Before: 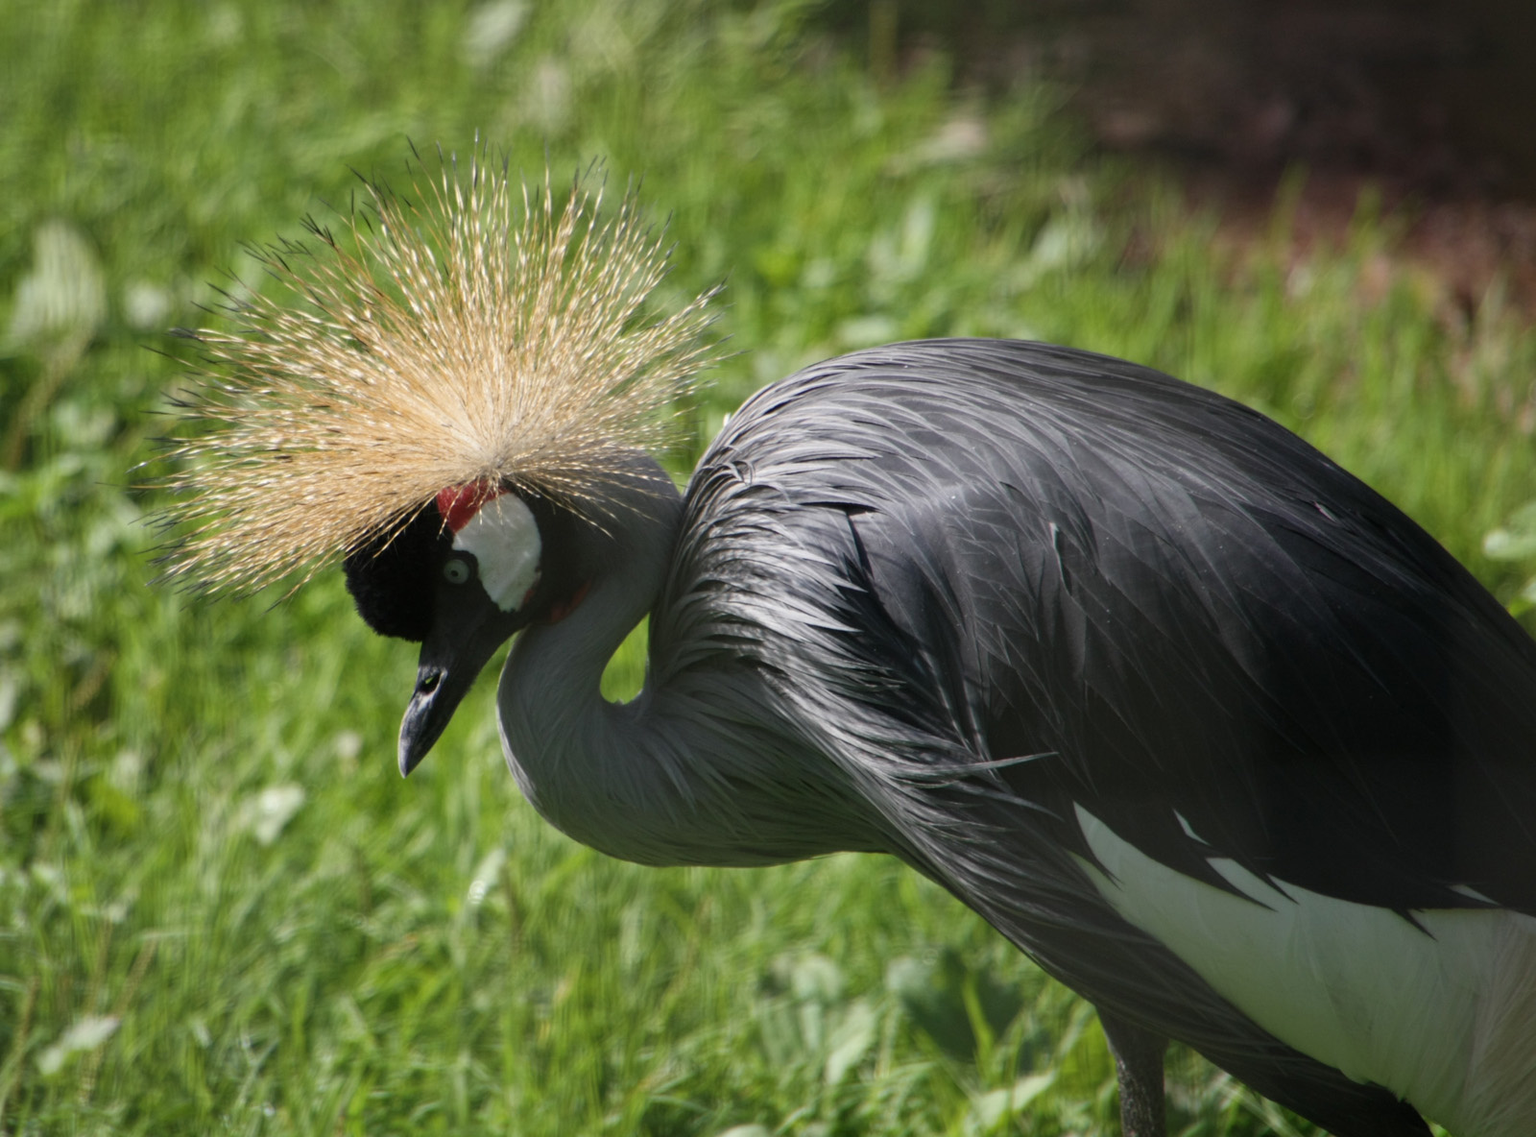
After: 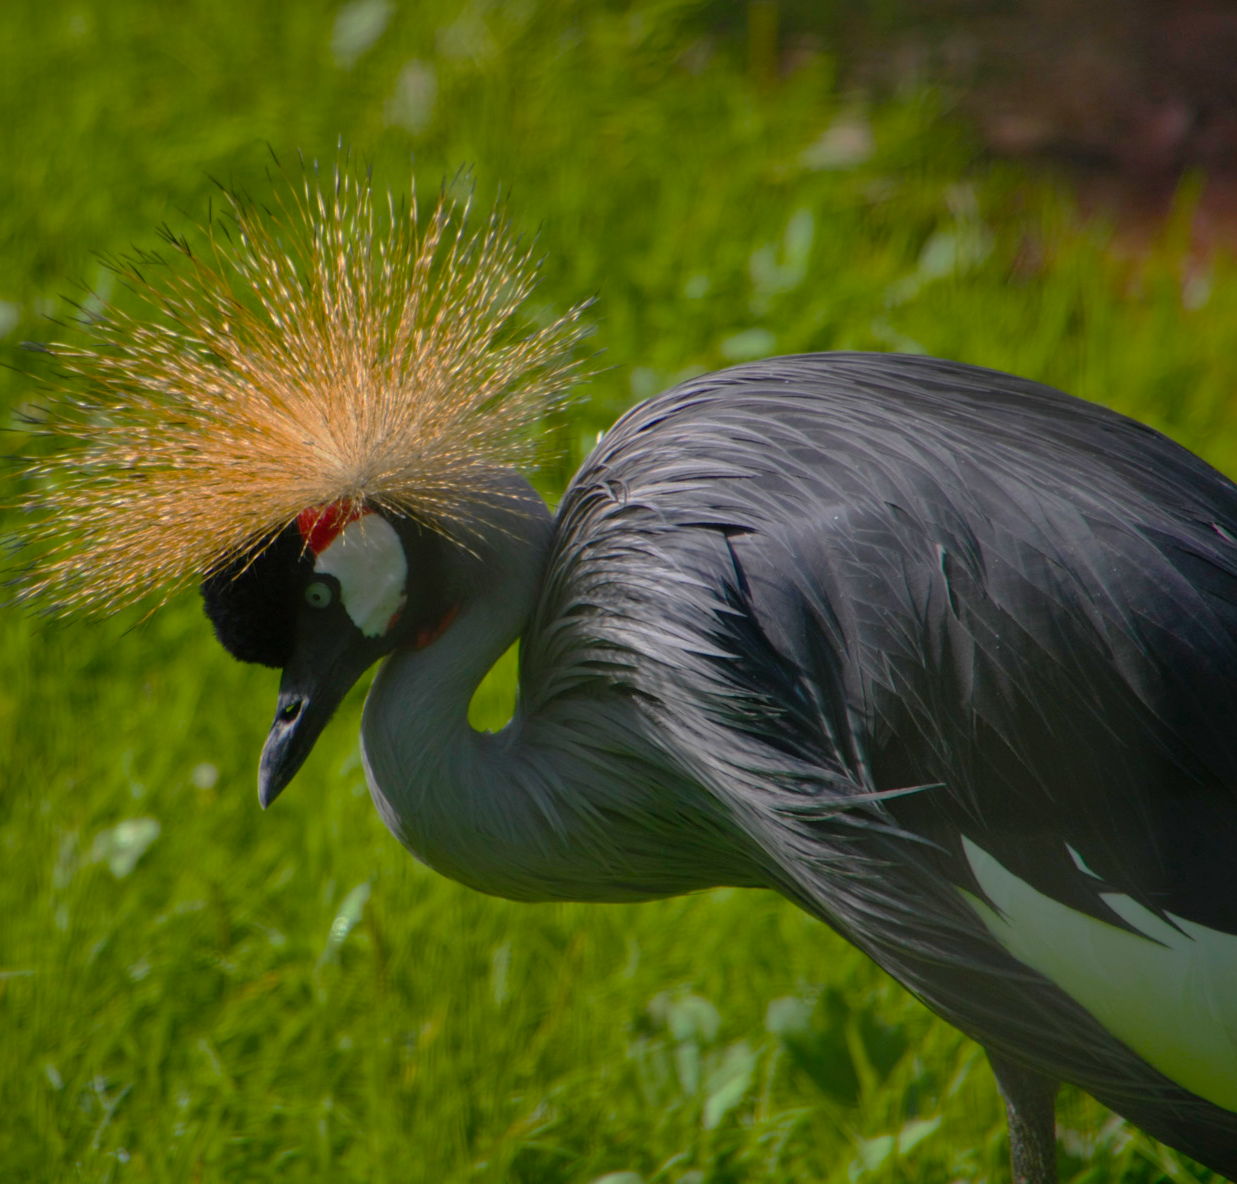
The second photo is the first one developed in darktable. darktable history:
color balance rgb: shadows lift › hue 87.66°, linear chroma grading › global chroma 49.508%, perceptual saturation grading › global saturation 25.565%, global vibrance 0.293%
crop: left 9.853%, right 12.796%
shadows and highlights: on, module defaults
base curve: curves: ch0 [(0, 0) (0.826, 0.587) (1, 1)], preserve colors none
